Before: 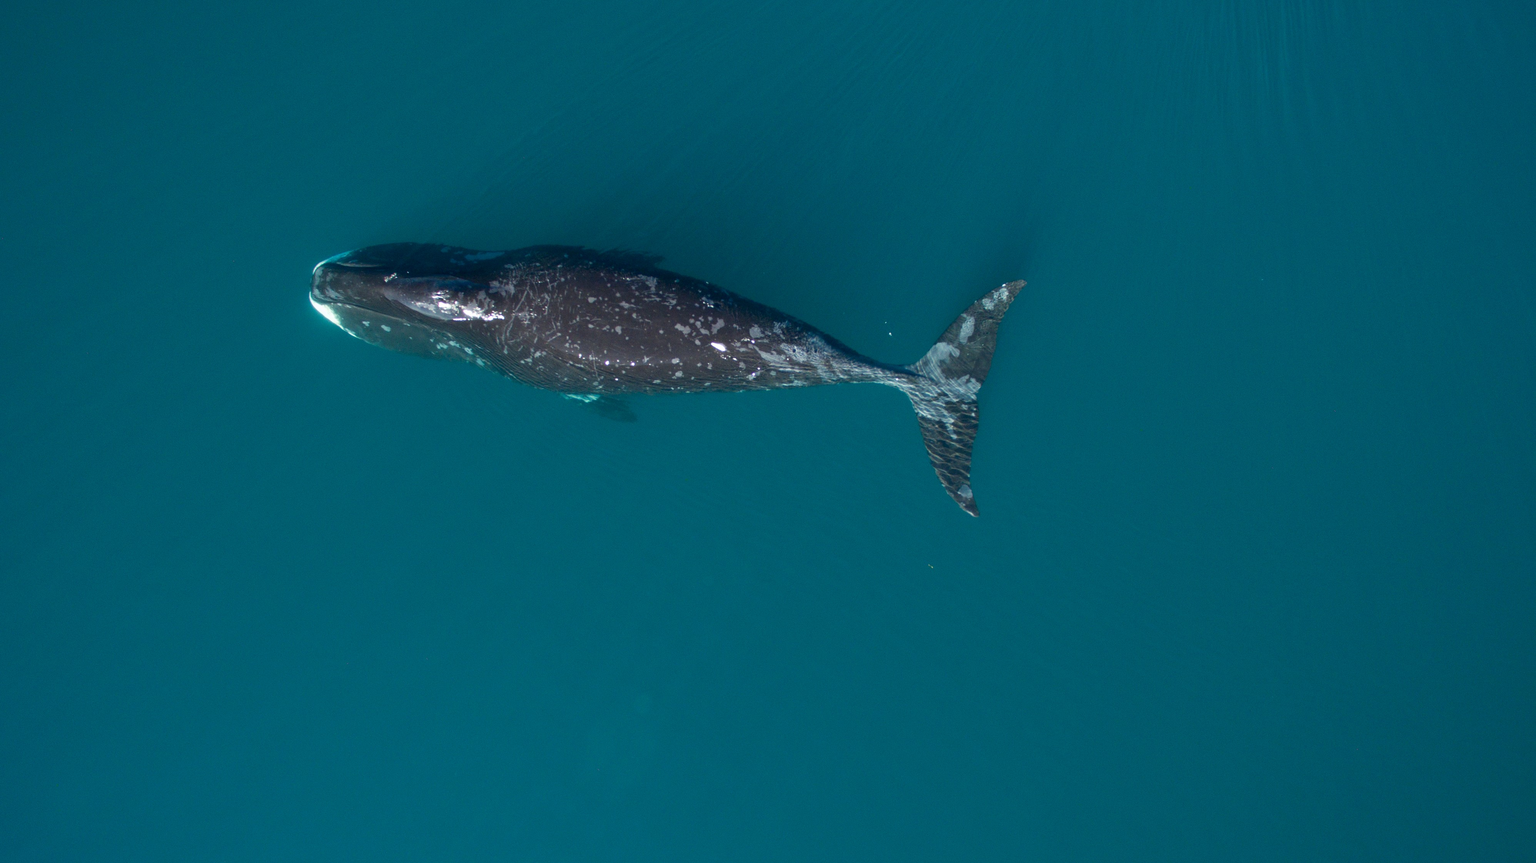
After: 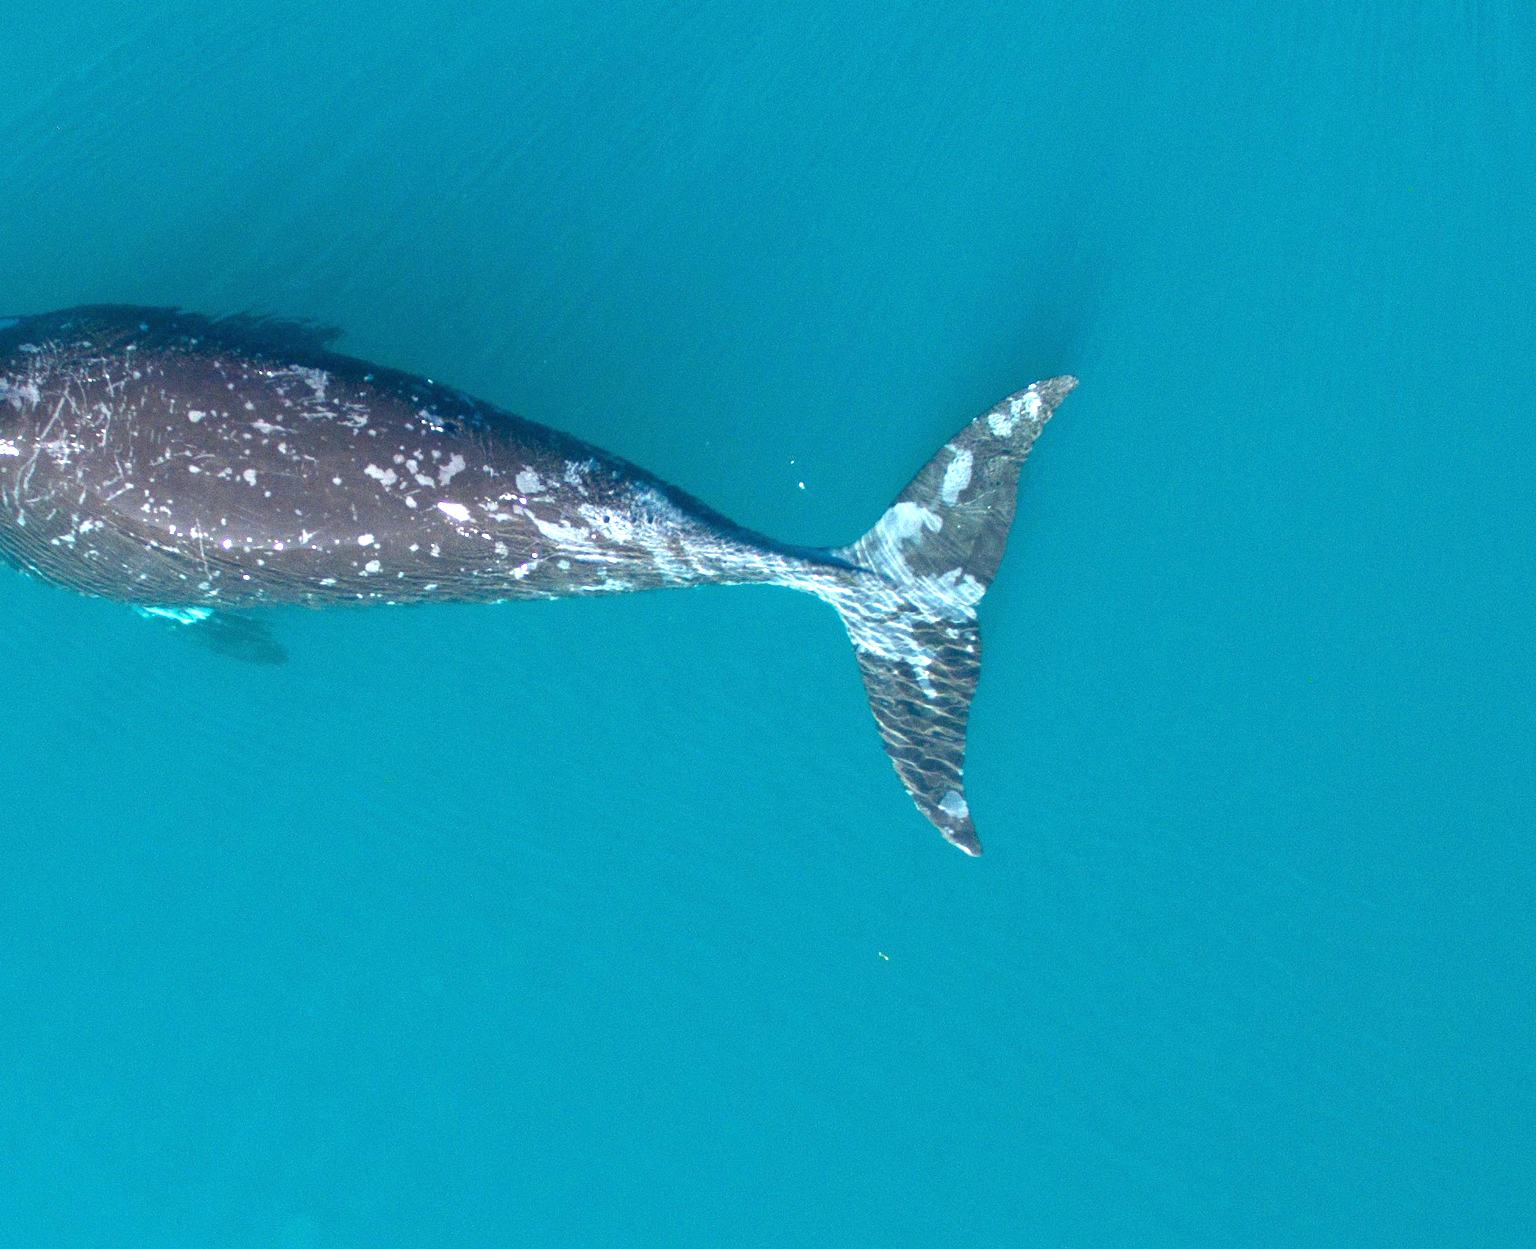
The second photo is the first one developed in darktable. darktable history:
crop: left 32.241%, top 10.999%, right 18.44%, bottom 17.572%
exposure: black level correction 0, exposure 1.744 EV, compensate highlight preservation false
